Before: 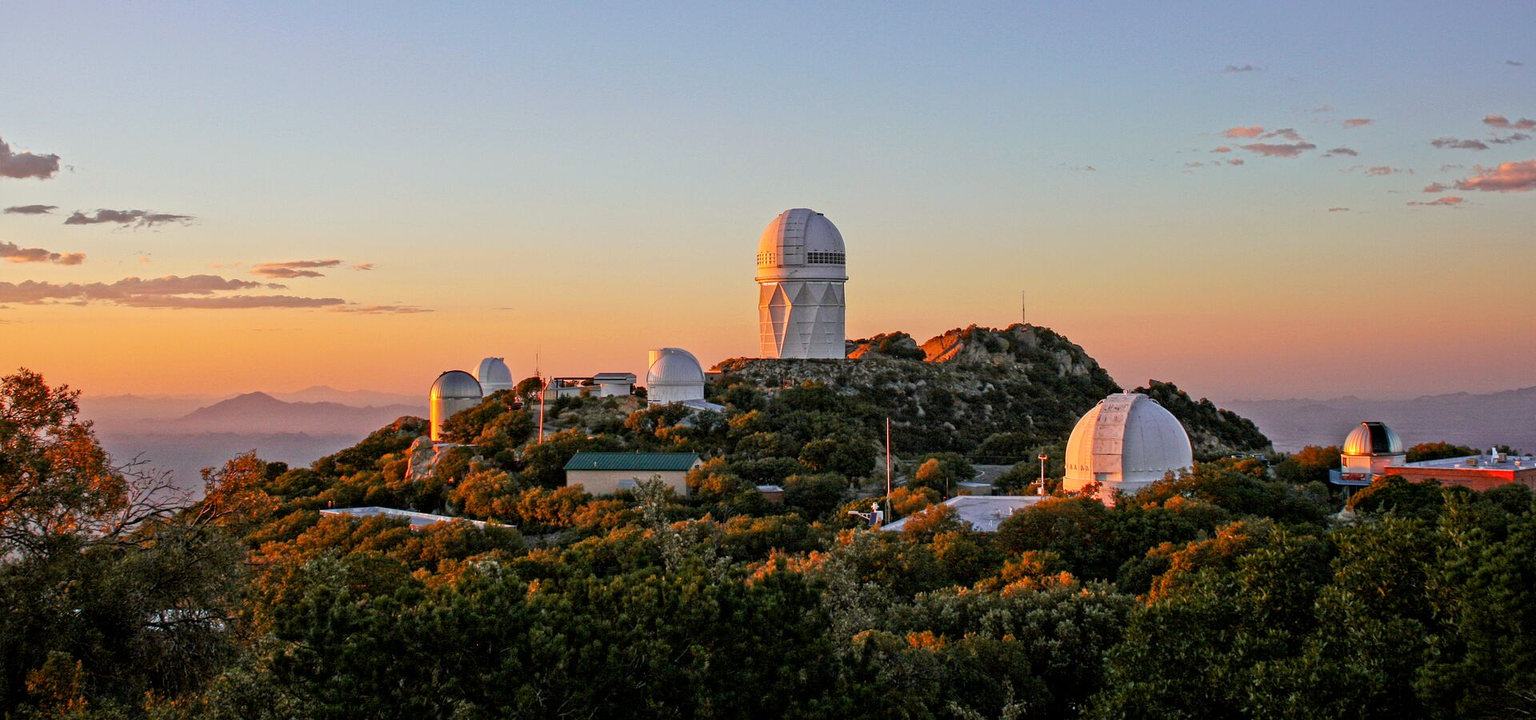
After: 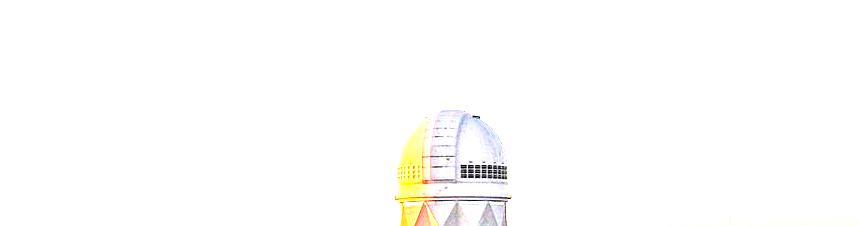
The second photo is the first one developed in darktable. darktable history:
levels: levels [0, 0.281, 0.562]
exposure: exposure 0.6 EV, compensate highlight preservation false
grain: coarseness 0.47 ISO
filmic rgb: black relative exposure -7.65 EV, white relative exposure 4.56 EV, hardness 3.61, color science v6 (2022)
crop: left 28.64%, top 16.832%, right 26.637%, bottom 58.055%
